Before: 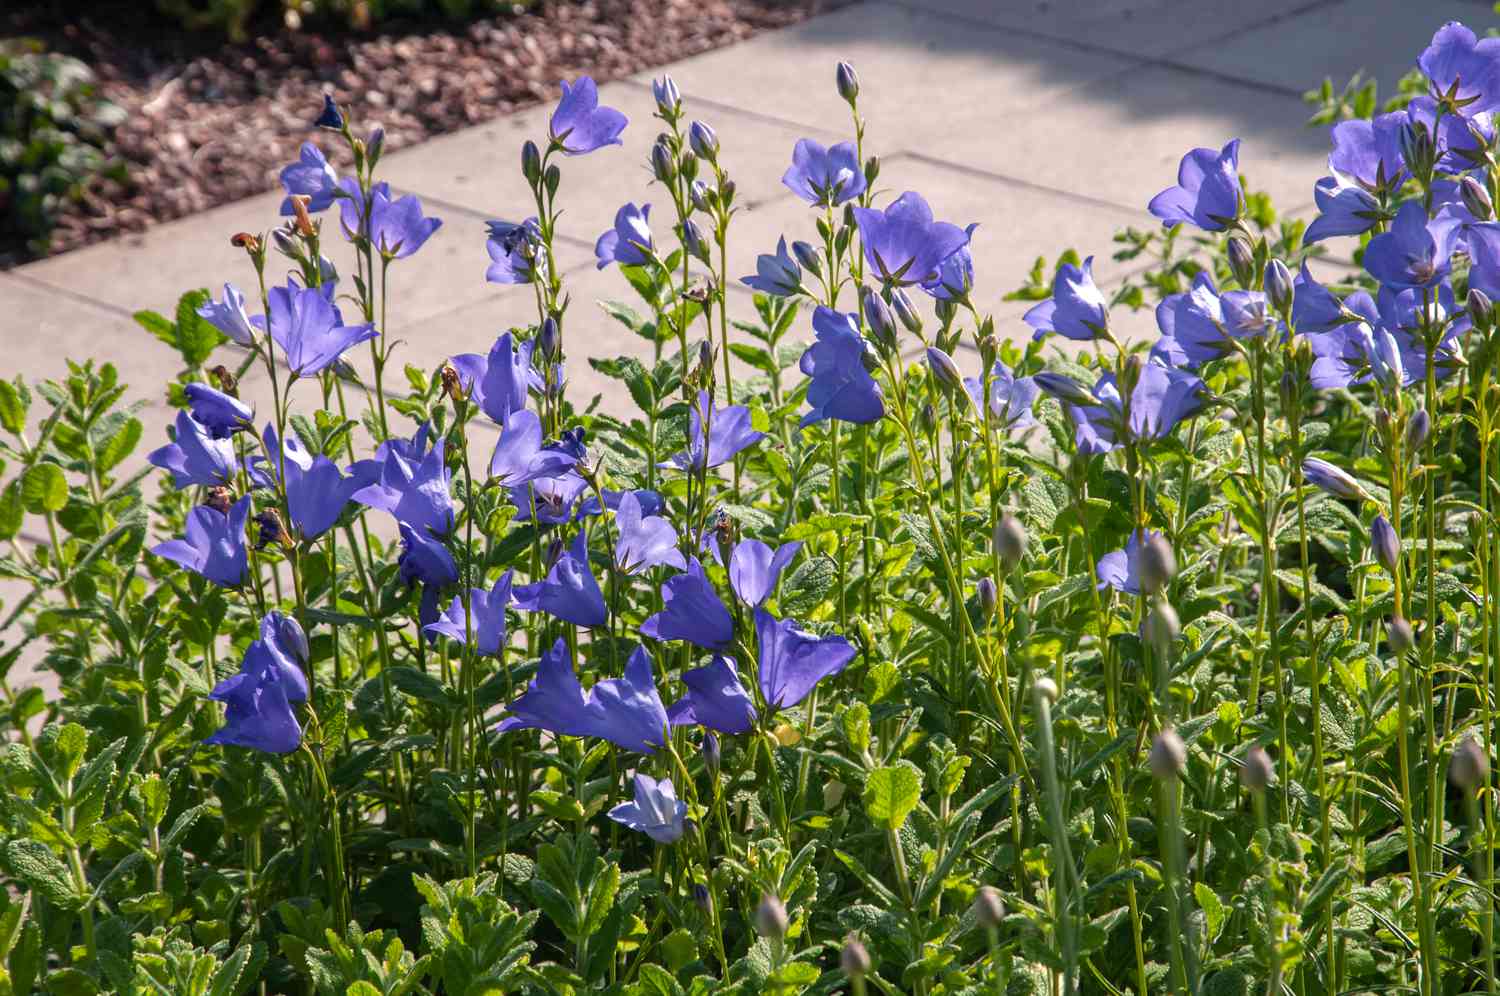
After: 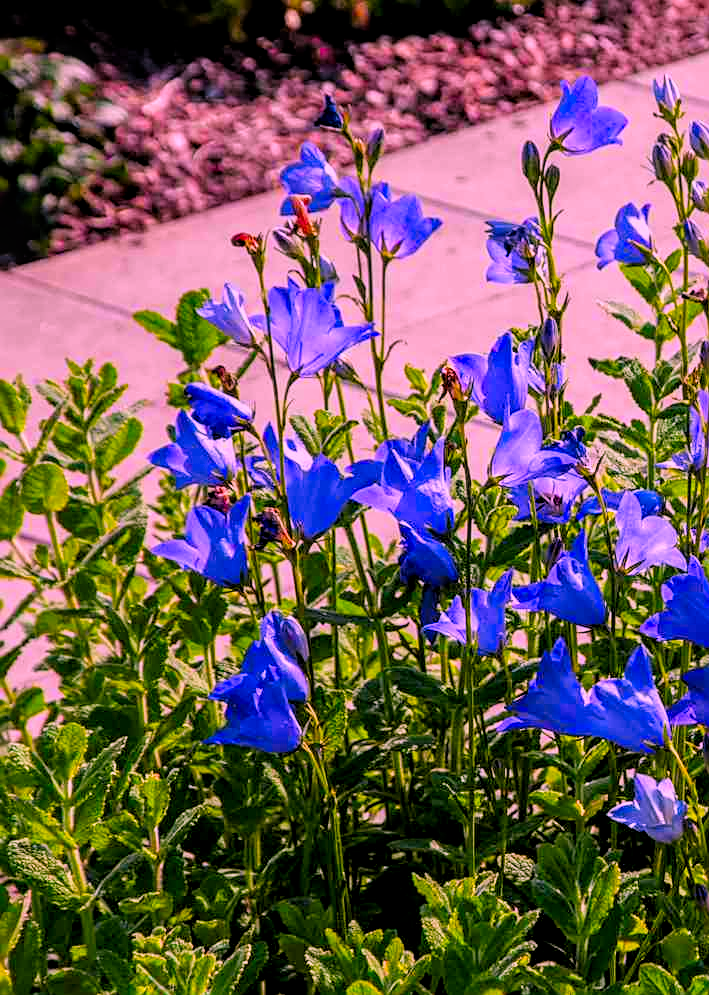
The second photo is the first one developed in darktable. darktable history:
contrast brightness saturation: saturation 0.121
color correction: highlights a* 19.03, highlights b* -11.19, saturation 1.7
sharpen: amount 0.487
filmic rgb: black relative exposure -7.74 EV, white relative exposure 4.42 EV, target black luminance 0%, hardness 3.75, latitude 50.63%, contrast 1.064, highlights saturation mix 9%, shadows ↔ highlights balance -0.23%
crop and rotate: left 0.036%, top 0%, right 52.696%
local contrast: on, module defaults
